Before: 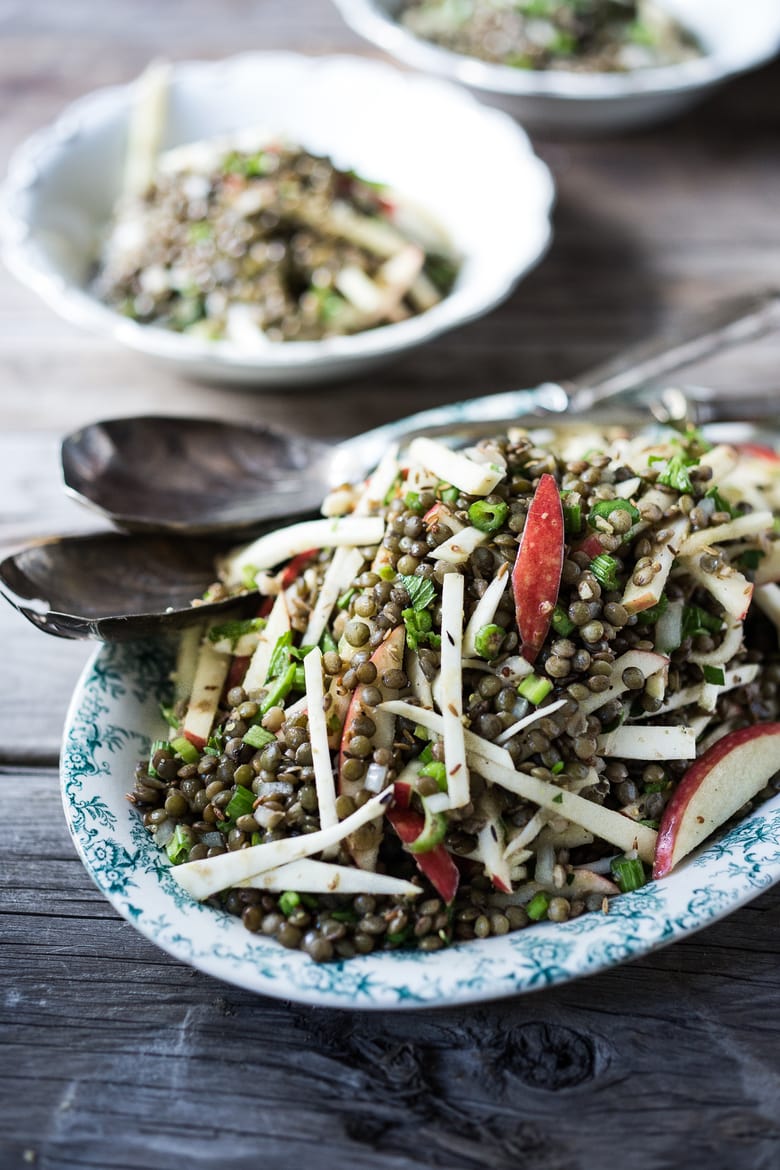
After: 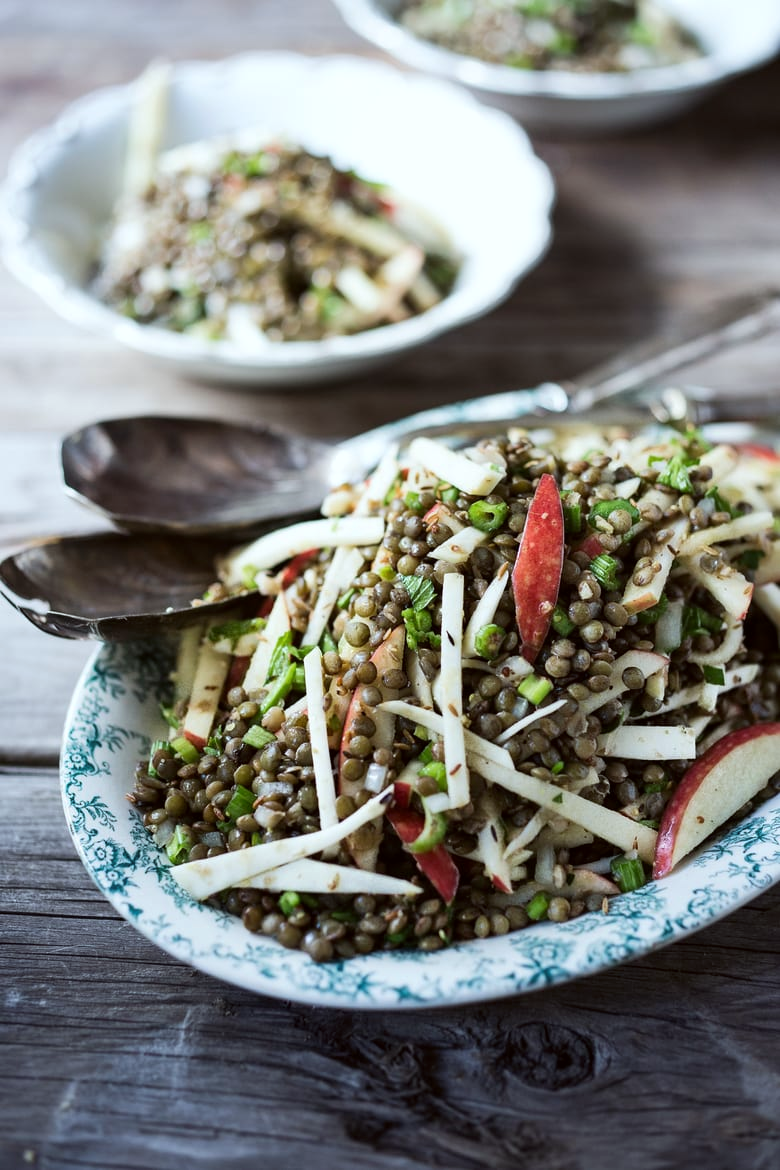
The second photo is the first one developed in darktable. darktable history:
color correction: highlights a* -2.76, highlights b* -2.76, shadows a* 2.37, shadows b* 2.91
